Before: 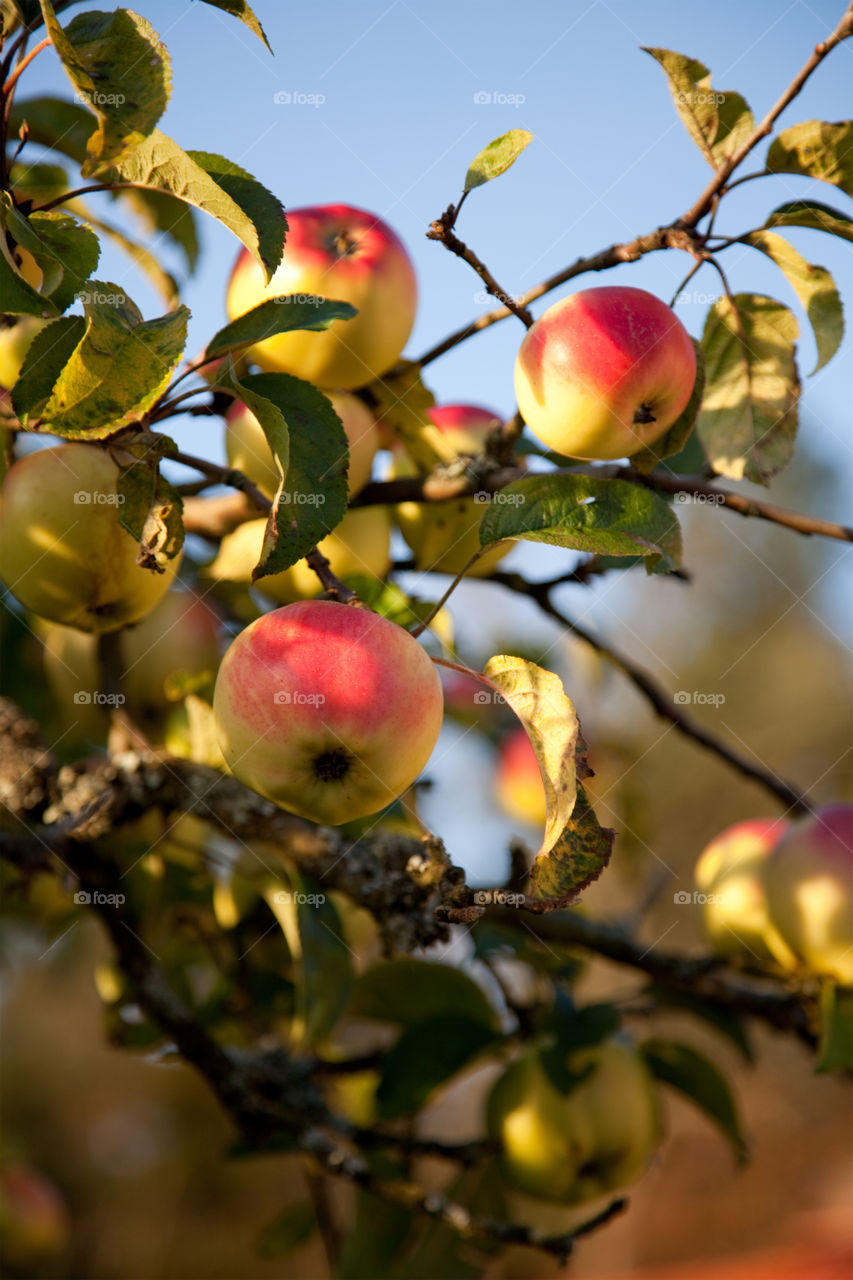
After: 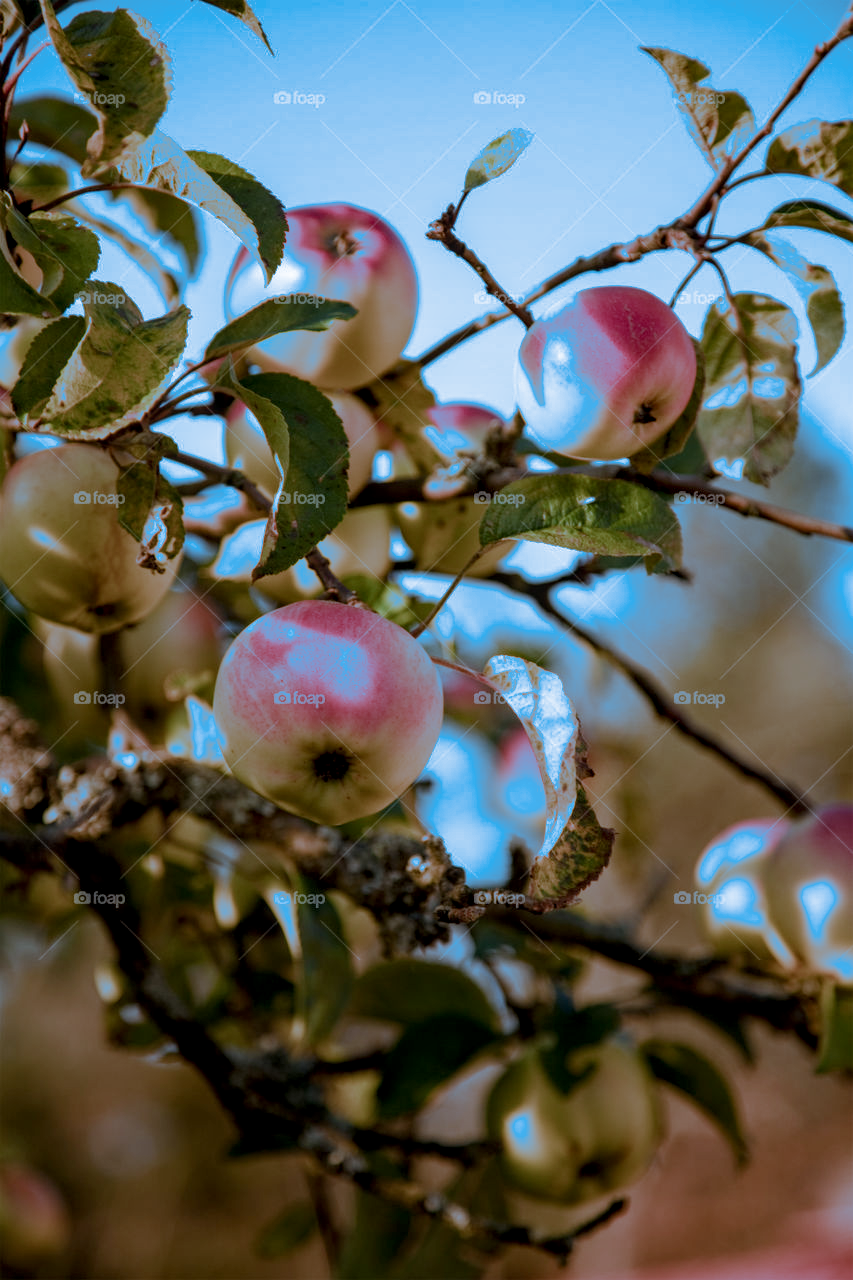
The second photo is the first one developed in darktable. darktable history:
local contrast: detail 130%
split-toning: shadows › hue 220°, shadows › saturation 0.64, highlights › hue 220°, highlights › saturation 0.64, balance 0, compress 5.22%
